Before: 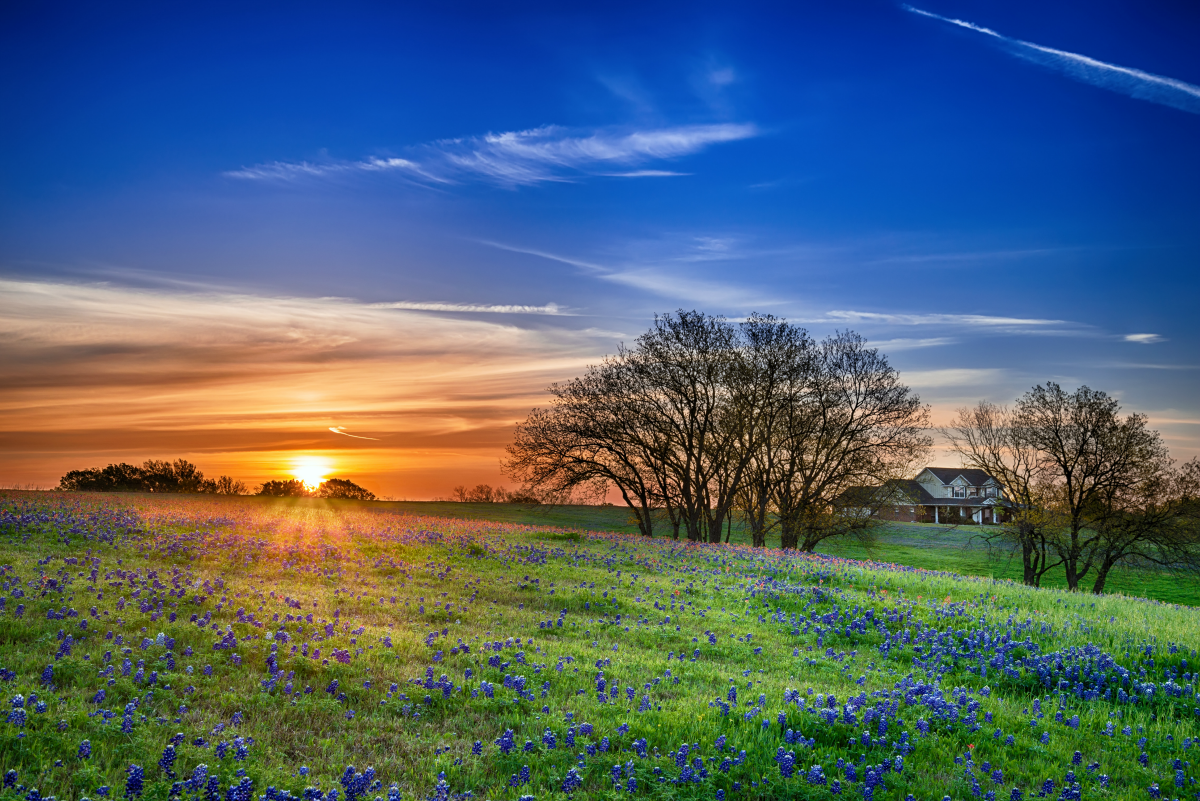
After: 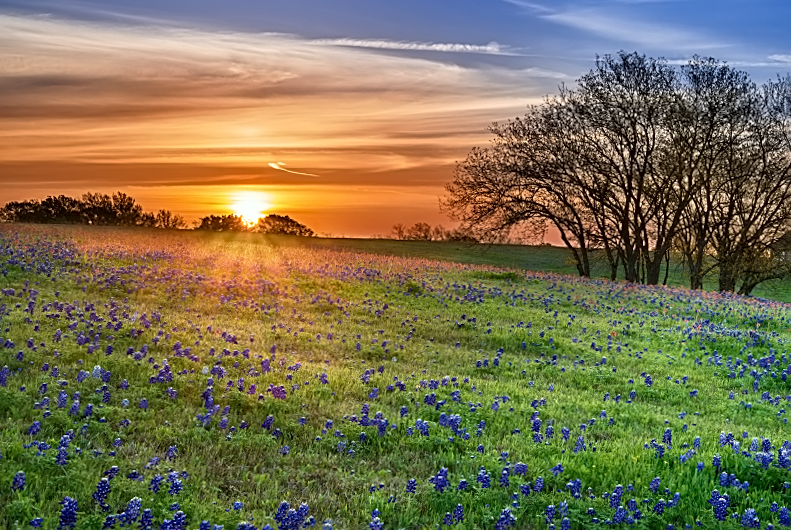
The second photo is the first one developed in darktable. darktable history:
tone curve: curves: ch0 [(0, 0) (0.003, 0.013) (0.011, 0.017) (0.025, 0.028) (0.044, 0.049) (0.069, 0.07) (0.1, 0.103) (0.136, 0.143) (0.177, 0.186) (0.224, 0.232) (0.277, 0.282) (0.335, 0.333) (0.399, 0.405) (0.468, 0.477) (0.543, 0.54) (0.623, 0.627) (0.709, 0.709) (0.801, 0.798) (0.898, 0.902) (1, 1)], color space Lab, independent channels, preserve colors none
crop and rotate: angle -0.946°, left 3.934%, top 32.079%, right 28.472%
sharpen: on, module defaults
contrast equalizer: octaves 7, y [[0.5 ×6], [0.5 ×6], [0.5 ×6], [0 ×6], [0, 0.039, 0.251, 0.29, 0.293, 0.292]]
